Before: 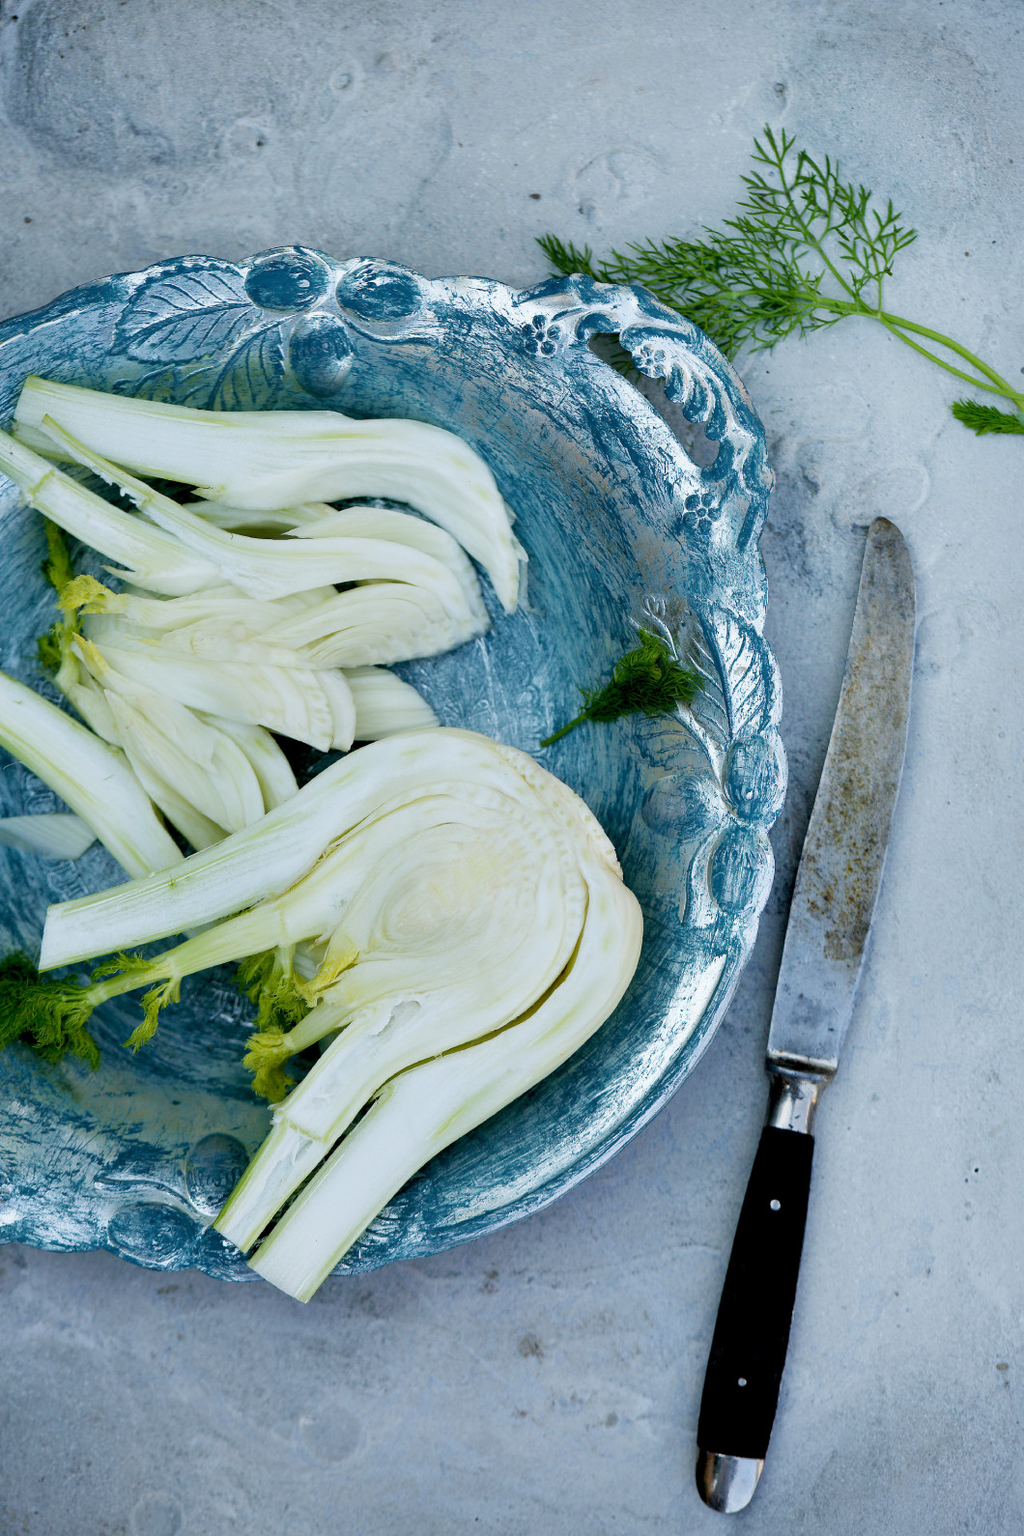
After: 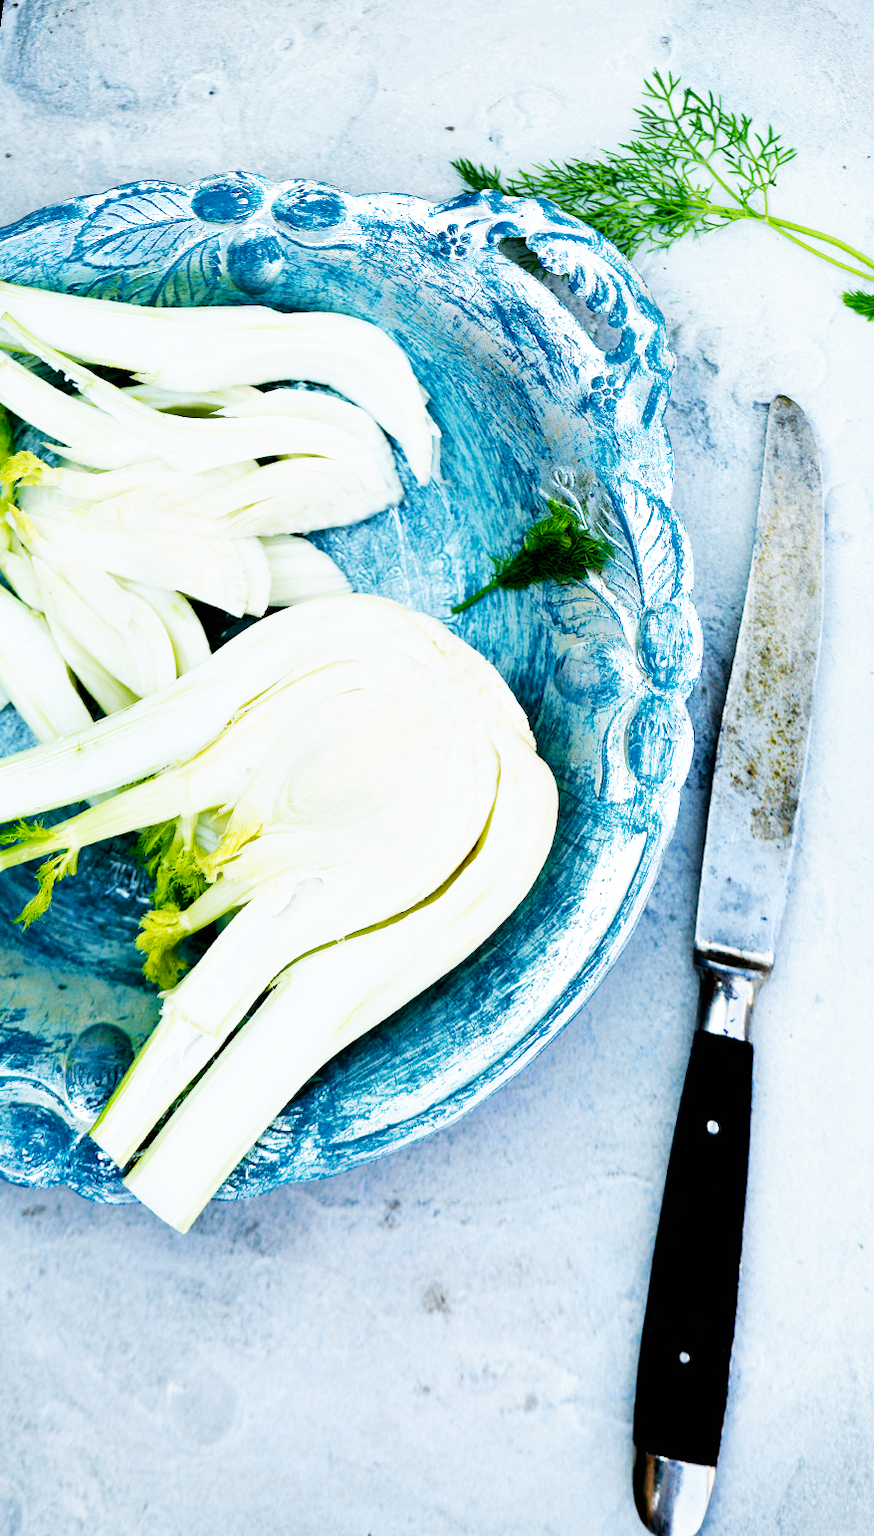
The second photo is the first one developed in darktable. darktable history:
rotate and perspective: rotation 0.72°, lens shift (vertical) -0.352, lens shift (horizontal) -0.051, crop left 0.152, crop right 0.859, crop top 0.019, crop bottom 0.964
base curve: curves: ch0 [(0, 0) (0.007, 0.004) (0.027, 0.03) (0.046, 0.07) (0.207, 0.54) (0.442, 0.872) (0.673, 0.972) (1, 1)], preserve colors none
